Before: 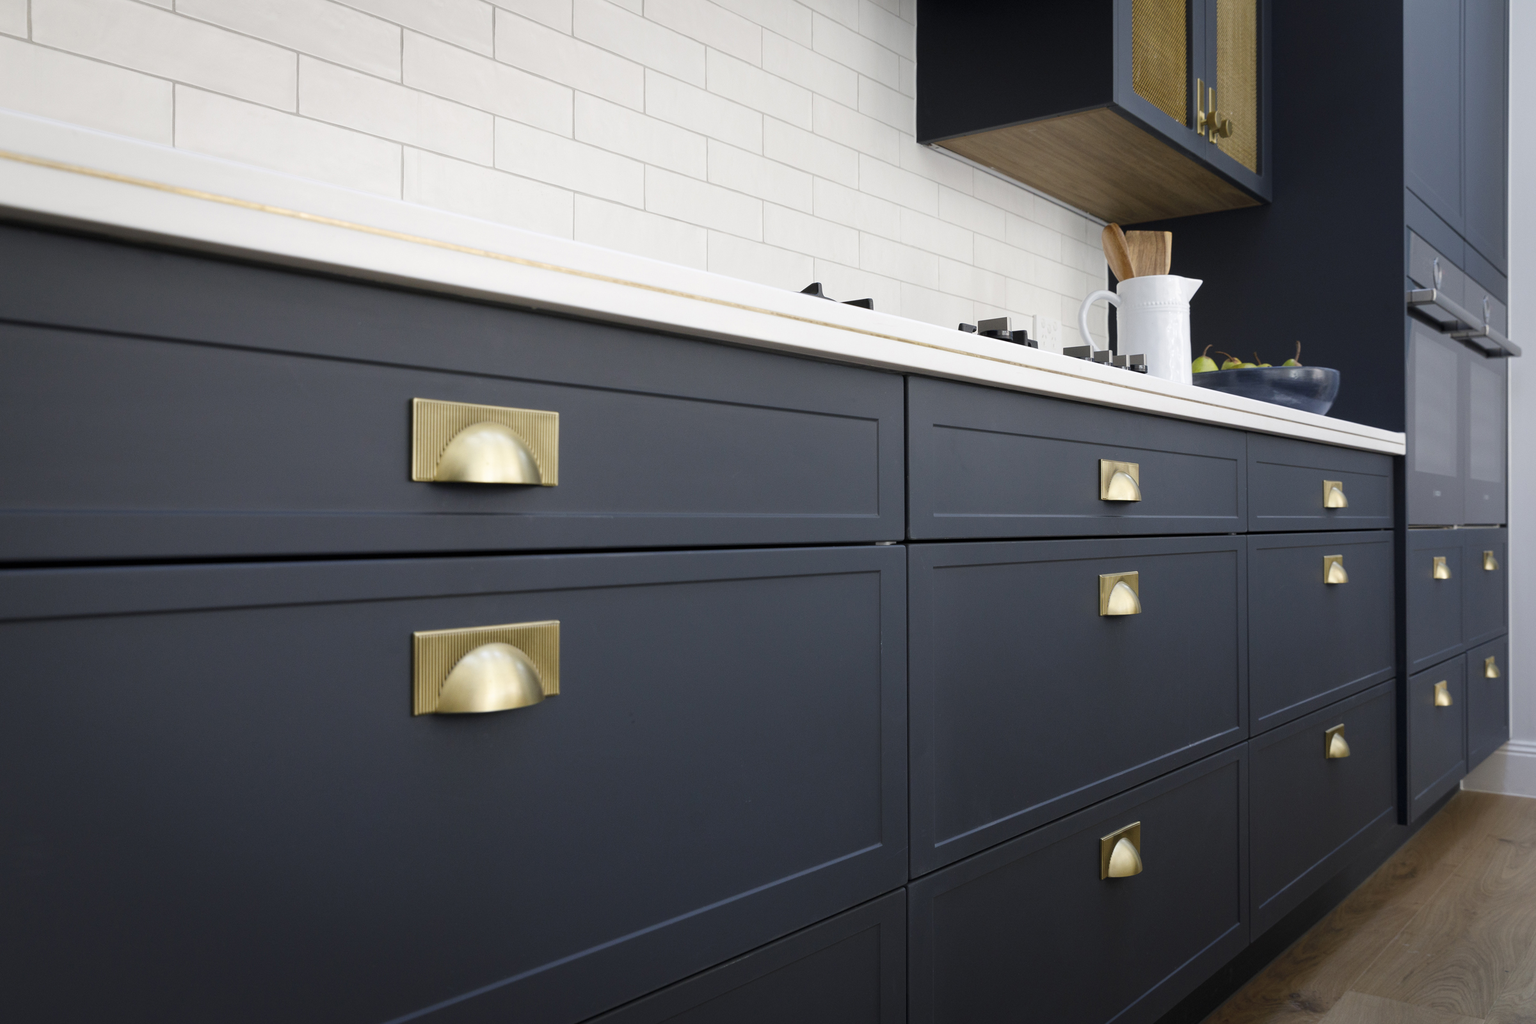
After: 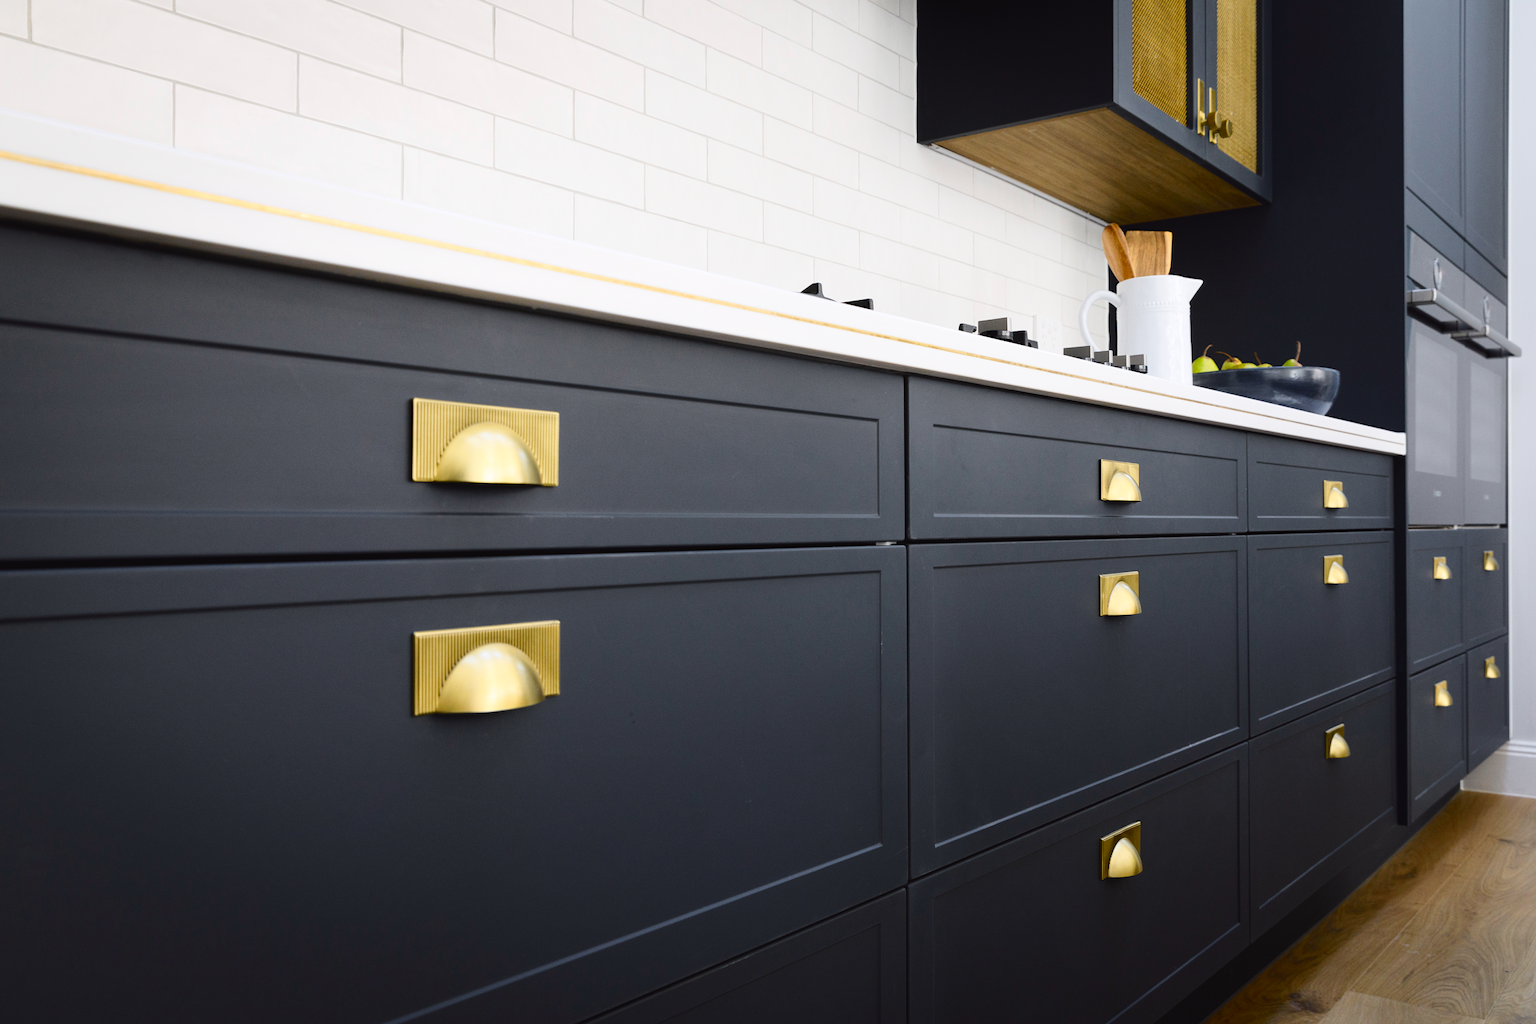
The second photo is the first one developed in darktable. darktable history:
color balance: lift [1, 1, 0.999, 1.001], gamma [1, 1.003, 1.005, 0.995], gain [1, 0.992, 0.988, 1.012], contrast 5%, output saturation 110%
tone curve: curves: ch0 [(0, 0.028) (0.037, 0.05) (0.123, 0.114) (0.19, 0.176) (0.269, 0.27) (0.48, 0.57) (0.595, 0.695) (0.718, 0.823) (0.855, 0.913) (1, 0.982)]; ch1 [(0, 0) (0.243, 0.245) (0.422, 0.415) (0.493, 0.495) (0.508, 0.506) (0.536, 0.538) (0.569, 0.58) (0.611, 0.644) (0.769, 0.807) (1, 1)]; ch2 [(0, 0) (0.249, 0.216) (0.349, 0.321) (0.424, 0.442) (0.476, 0.483) (0.498, 0.499) (0.517, 0.519) (0.532, 0.547) (0.569, 0.608) (0.614, 0.661) (0.706, 0.75) (0.808, 0.809) (0.991, 0.968)], color space Lab, independent channels, preserve colors none
